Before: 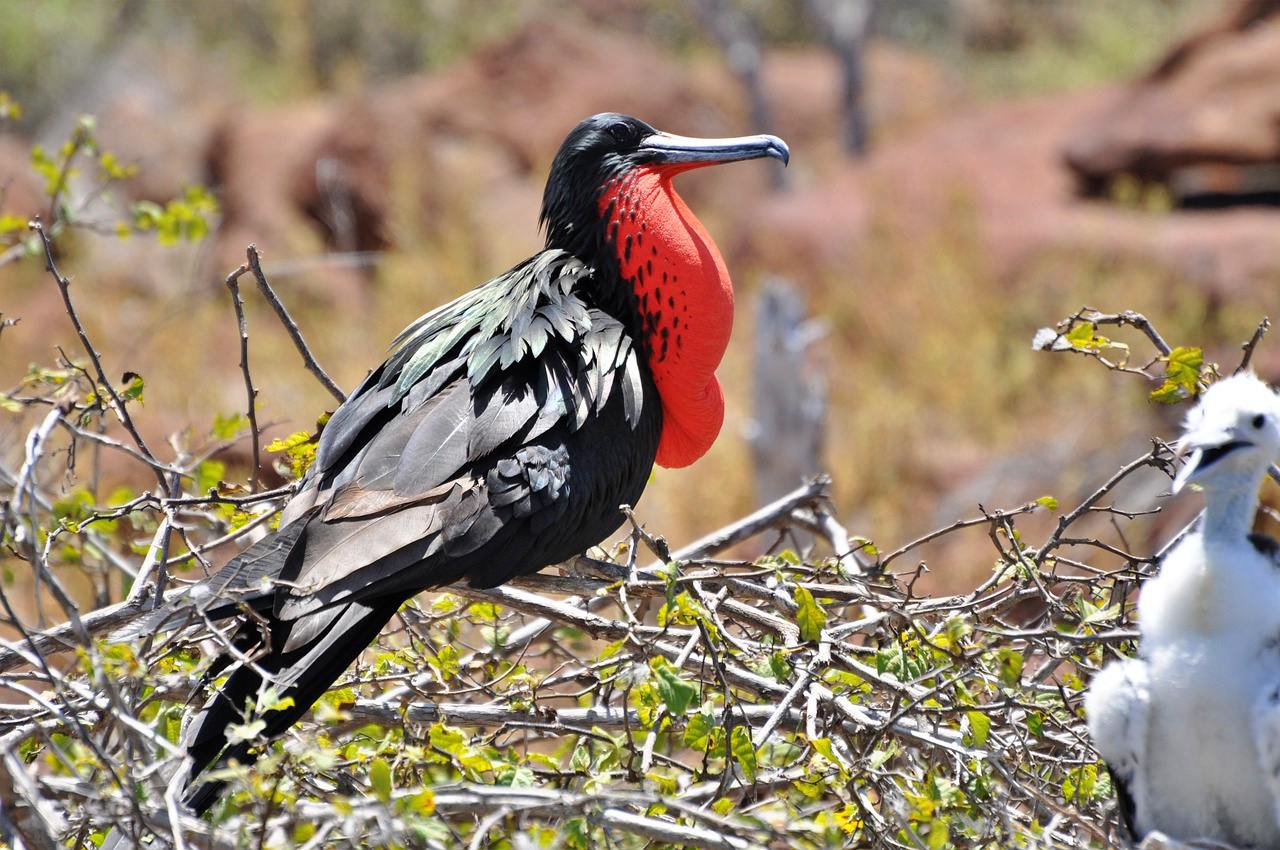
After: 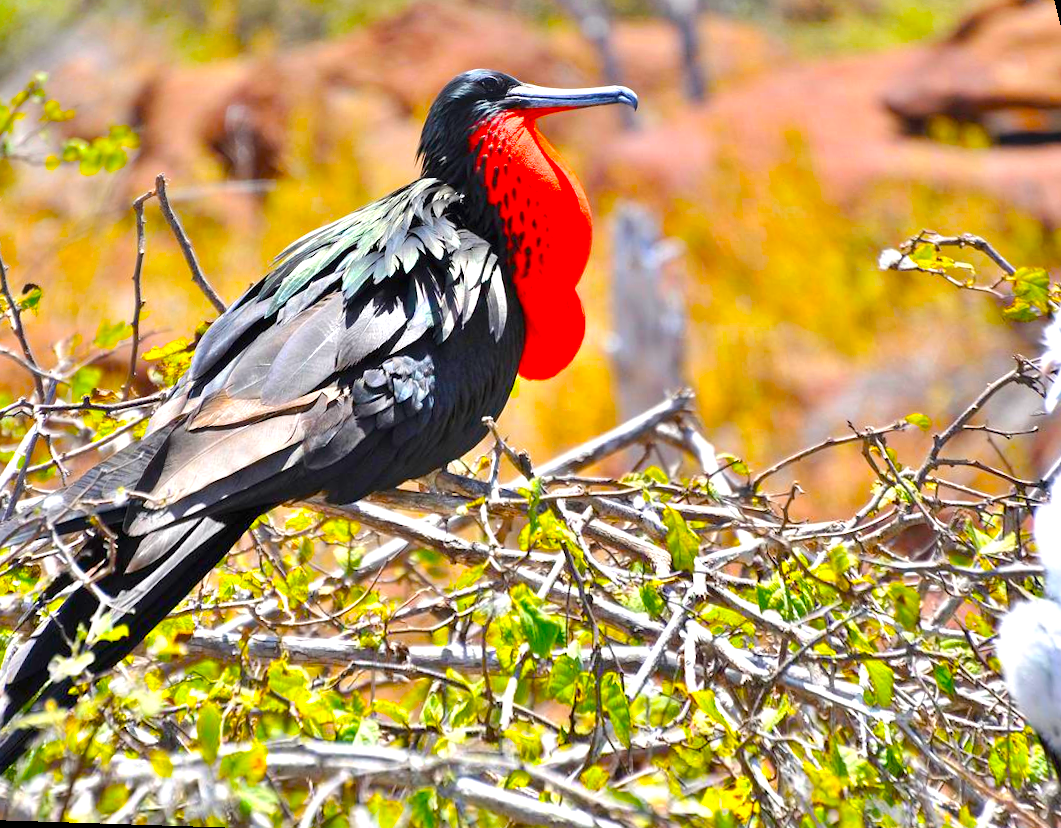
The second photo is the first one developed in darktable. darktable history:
exposure: exposure 0.669 EV, compensate highlight preservation false
color balance: input saturation 134.34%, contrast -10.04%, contrast fulcrum 19.67%, output saturation 133.51%
rotate and perspective: rotation 0.72°, lens shift (vertical) -0.352, lens shift (horizontal) -0.051, crop left 0.152, crop right 0.859, crop top 0.019, crop bottom 0.964
